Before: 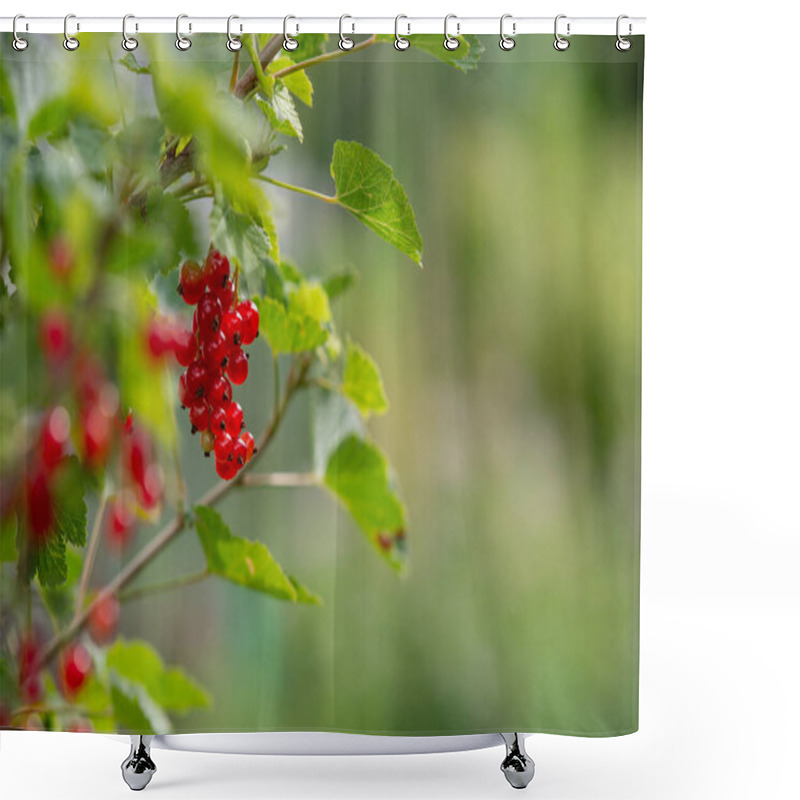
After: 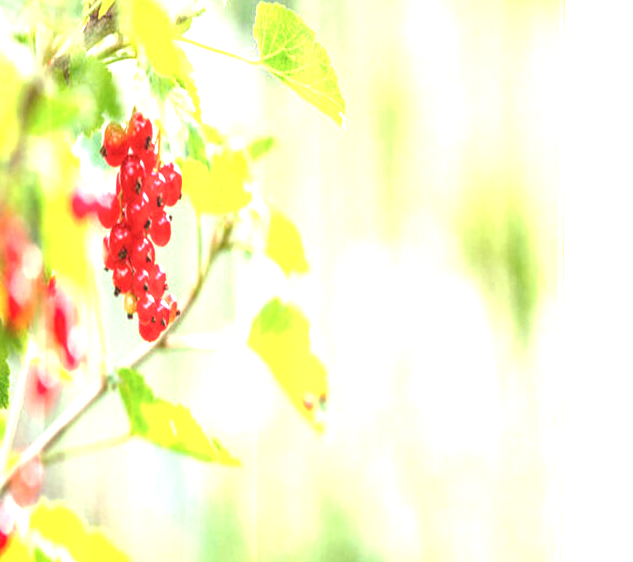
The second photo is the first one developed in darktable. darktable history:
exposure: black level correction 0.001, exposure 2.536 EV, compensate exposure bias true, compensate highlight preservation false
color balance rgb: perceptual saturation grading › global saturation -4.123%, perceptual saturation grading › shadows -1.78%
crop: left 9.661%, top 17.308%, right 11.148%, bottom 12.364%
local contrast: on, module defaults
